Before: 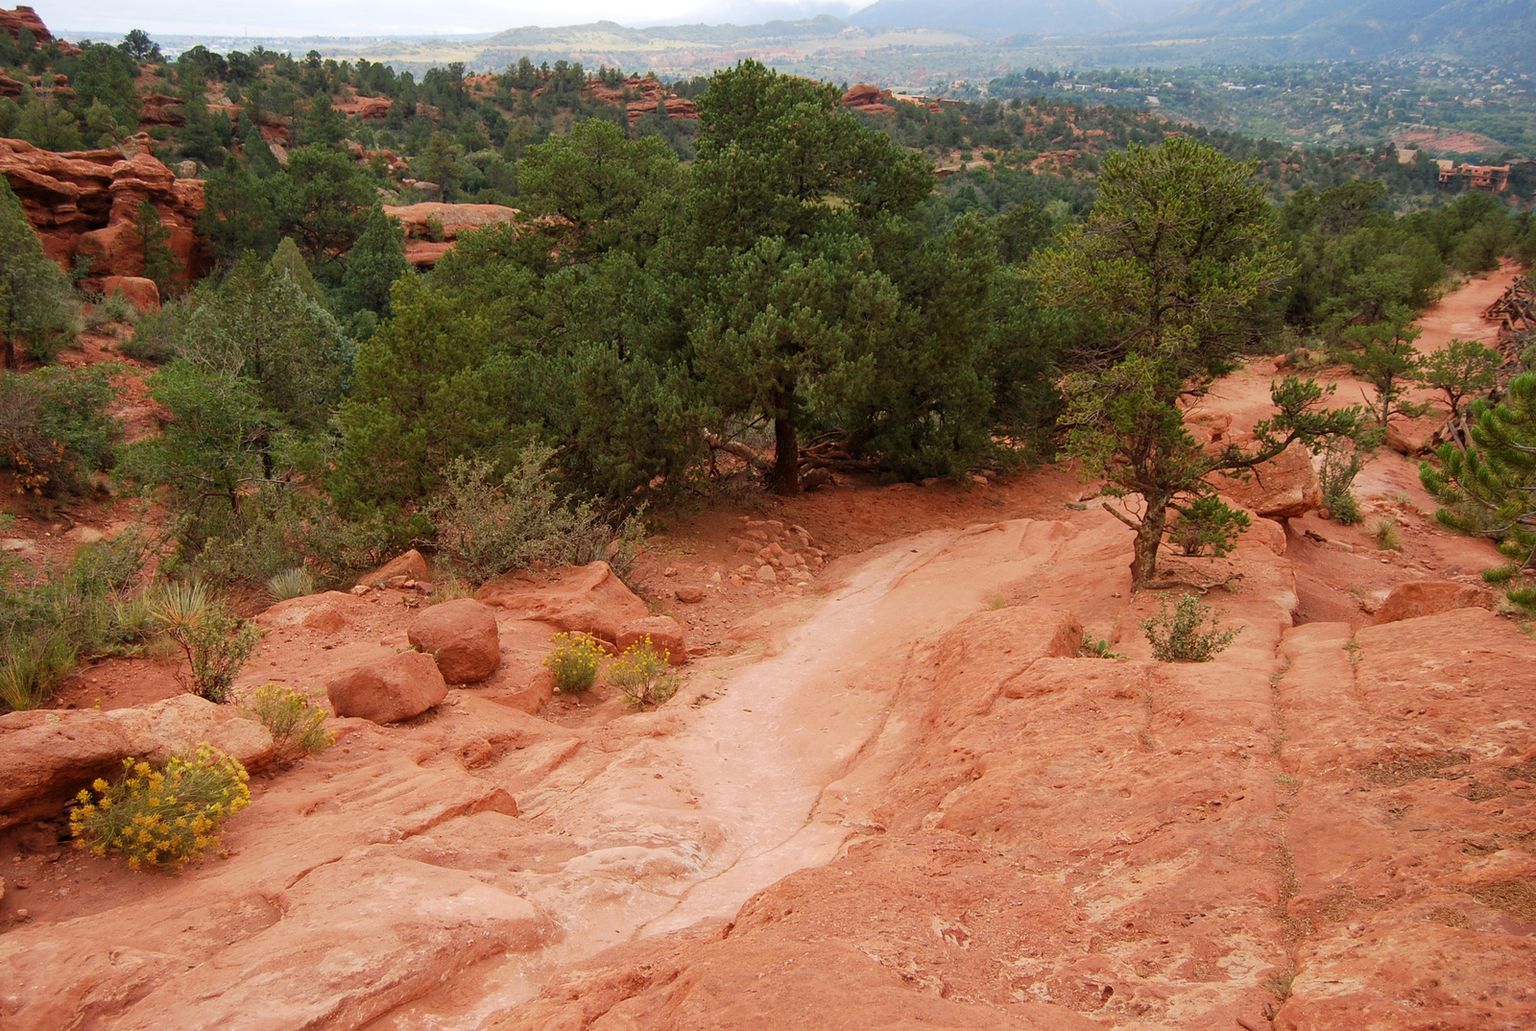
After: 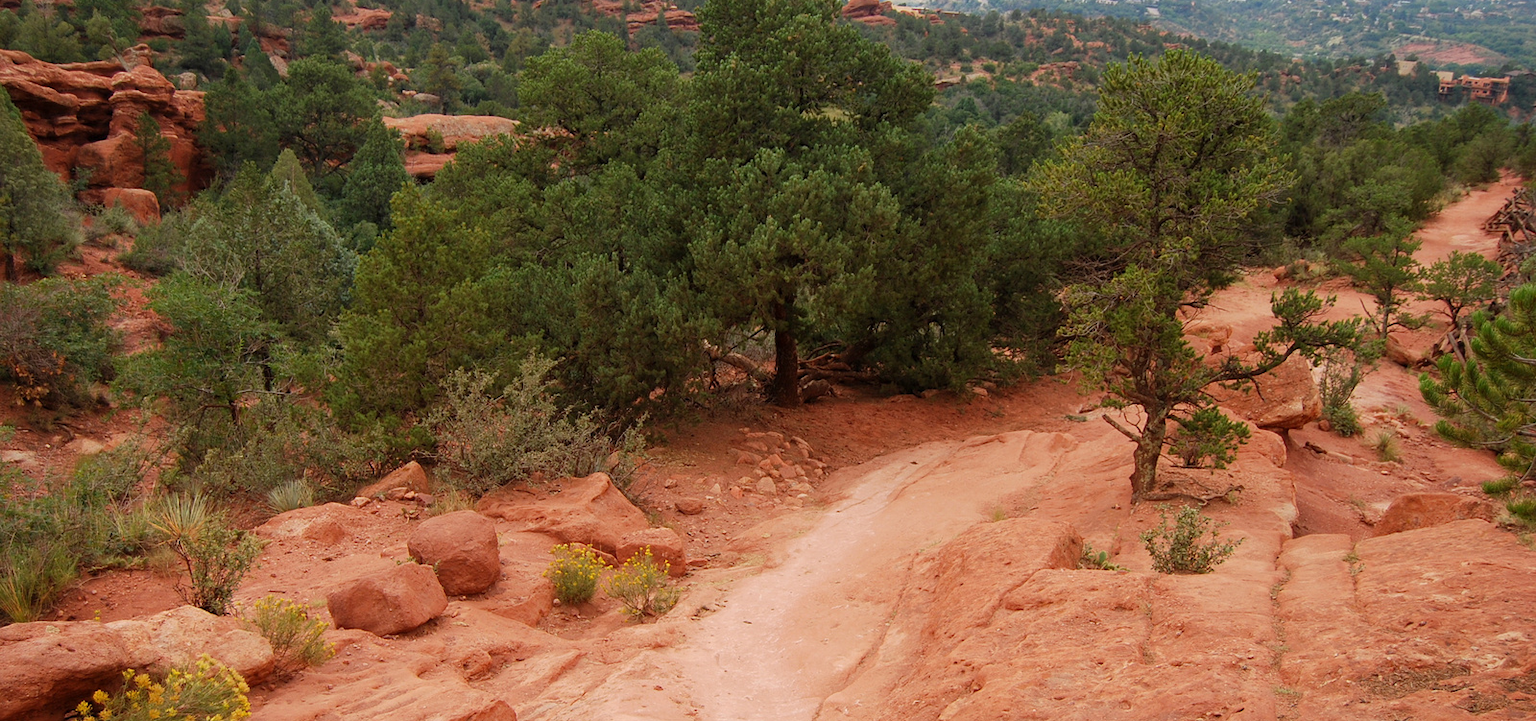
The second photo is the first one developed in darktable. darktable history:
crop and rotate: top 8.592%, bottom 21.38%
